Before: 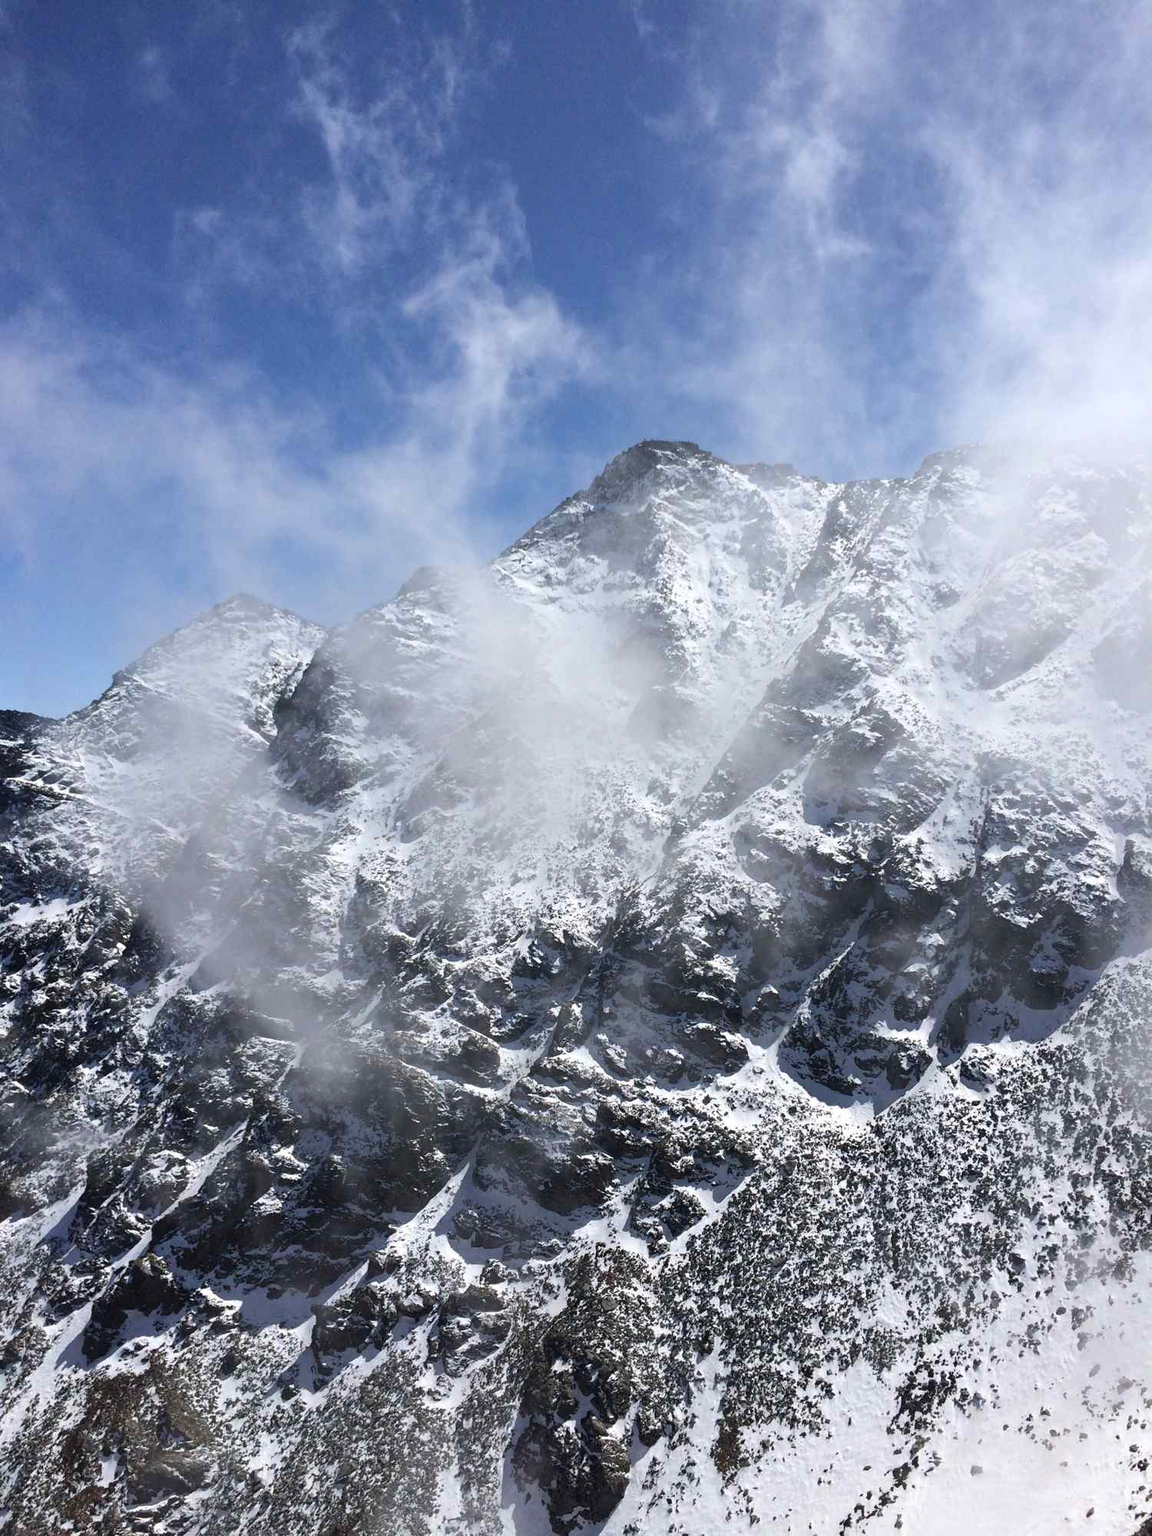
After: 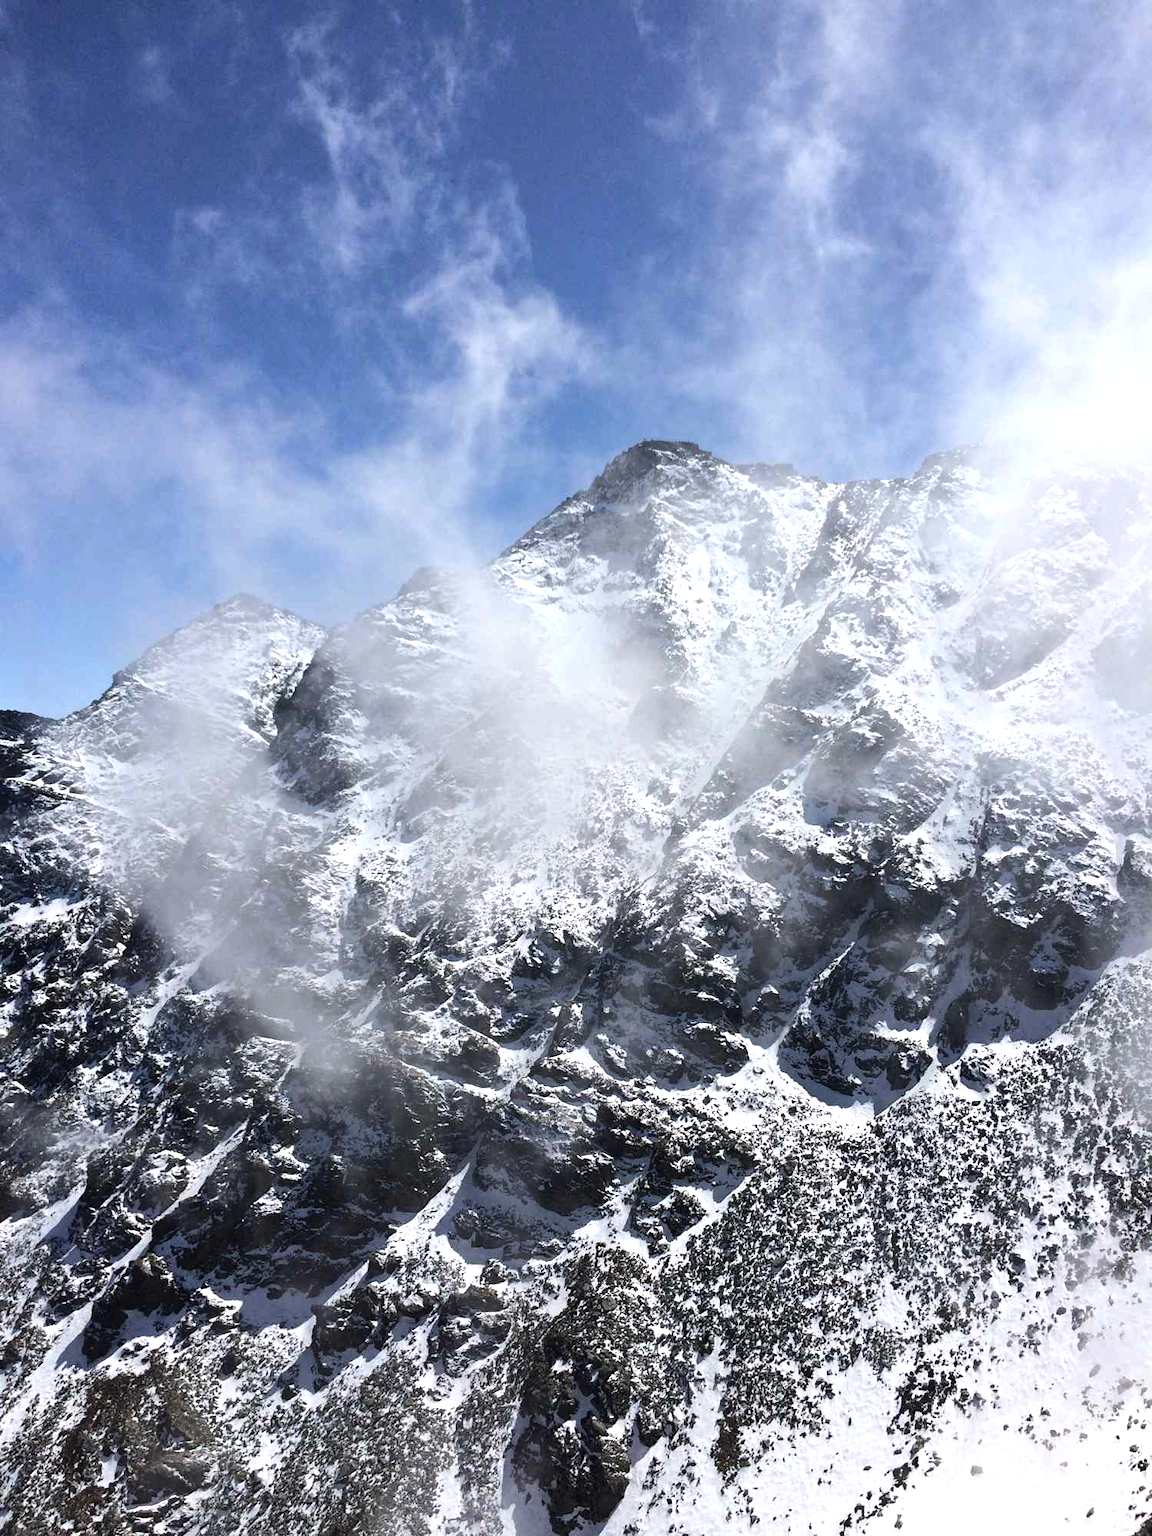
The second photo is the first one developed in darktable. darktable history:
tone equalizer: -8 EV -0.454 EV, -7 EV -0.377 EV, -6 EV -0.342 EV, -5 EV -0.194 EV, -3 EV 0.251 EV, -2 EV 0.324 EV, -1 EV 0.389 EV, +0 EV 0.43 EV, edges refinement/feathering 500, mask exposure compensation -1.57 EV, preserve details no
